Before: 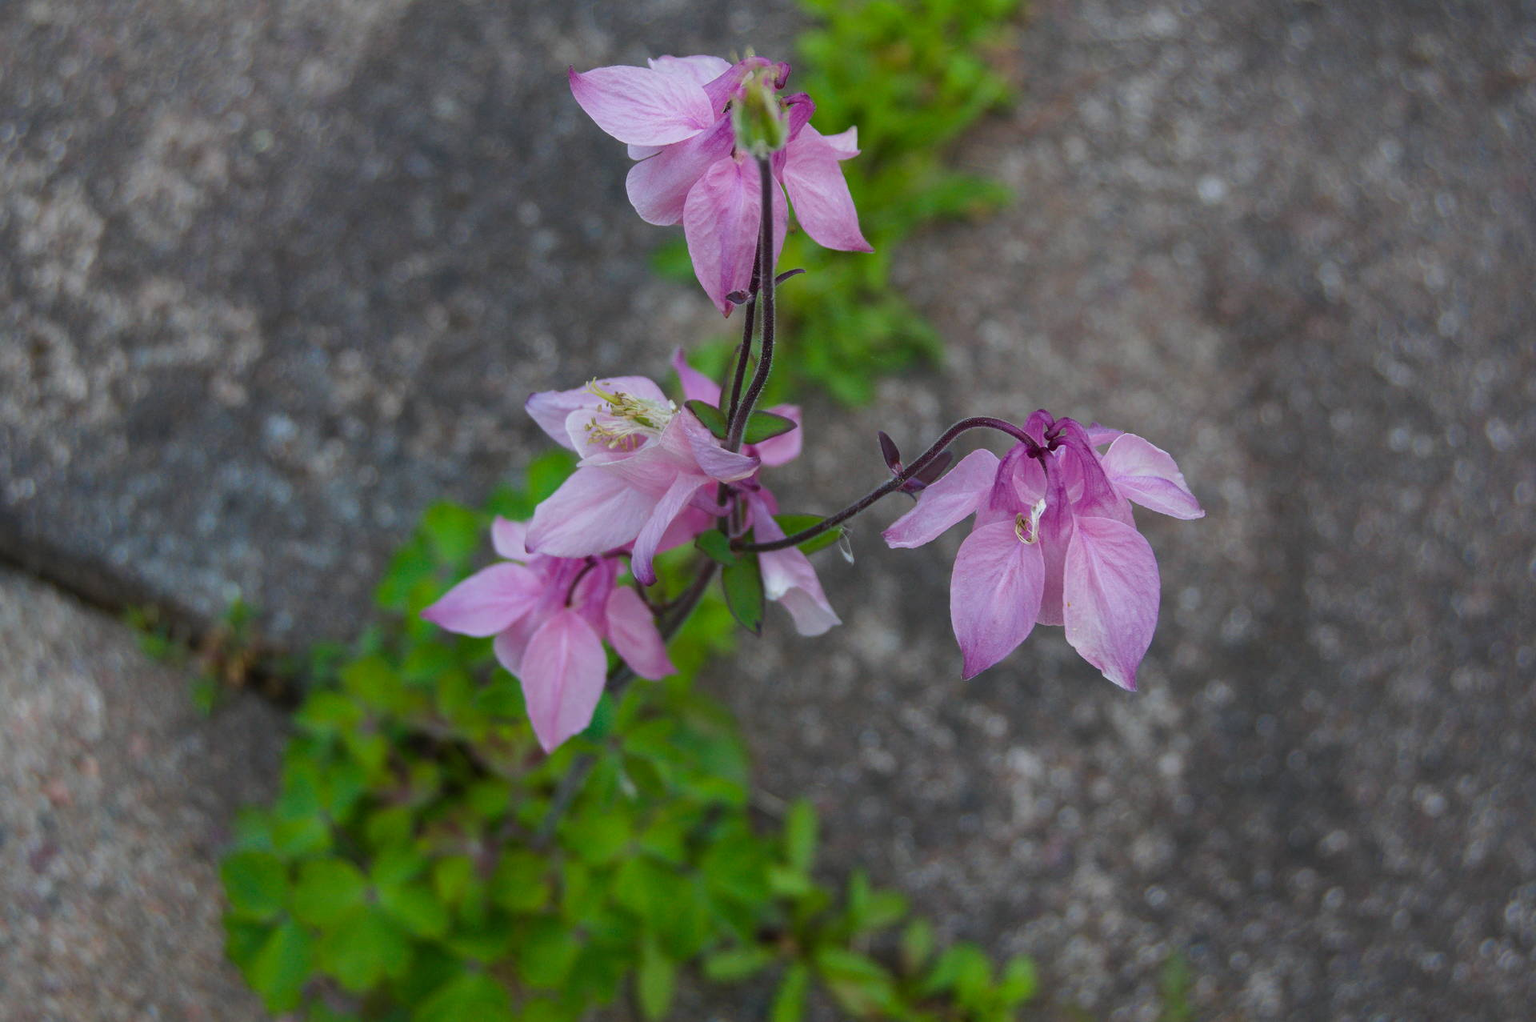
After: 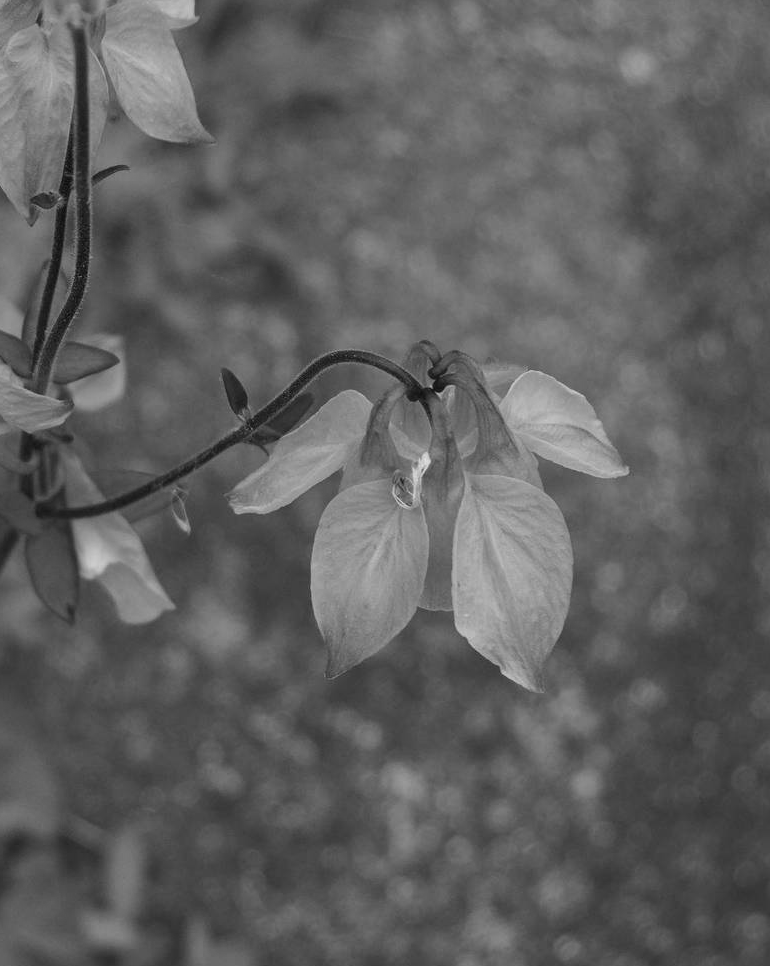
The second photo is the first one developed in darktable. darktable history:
monochrome: on, module defaults
crop: left 45.721%, top 13.393%, right 14.118%, bottom 10.01%
